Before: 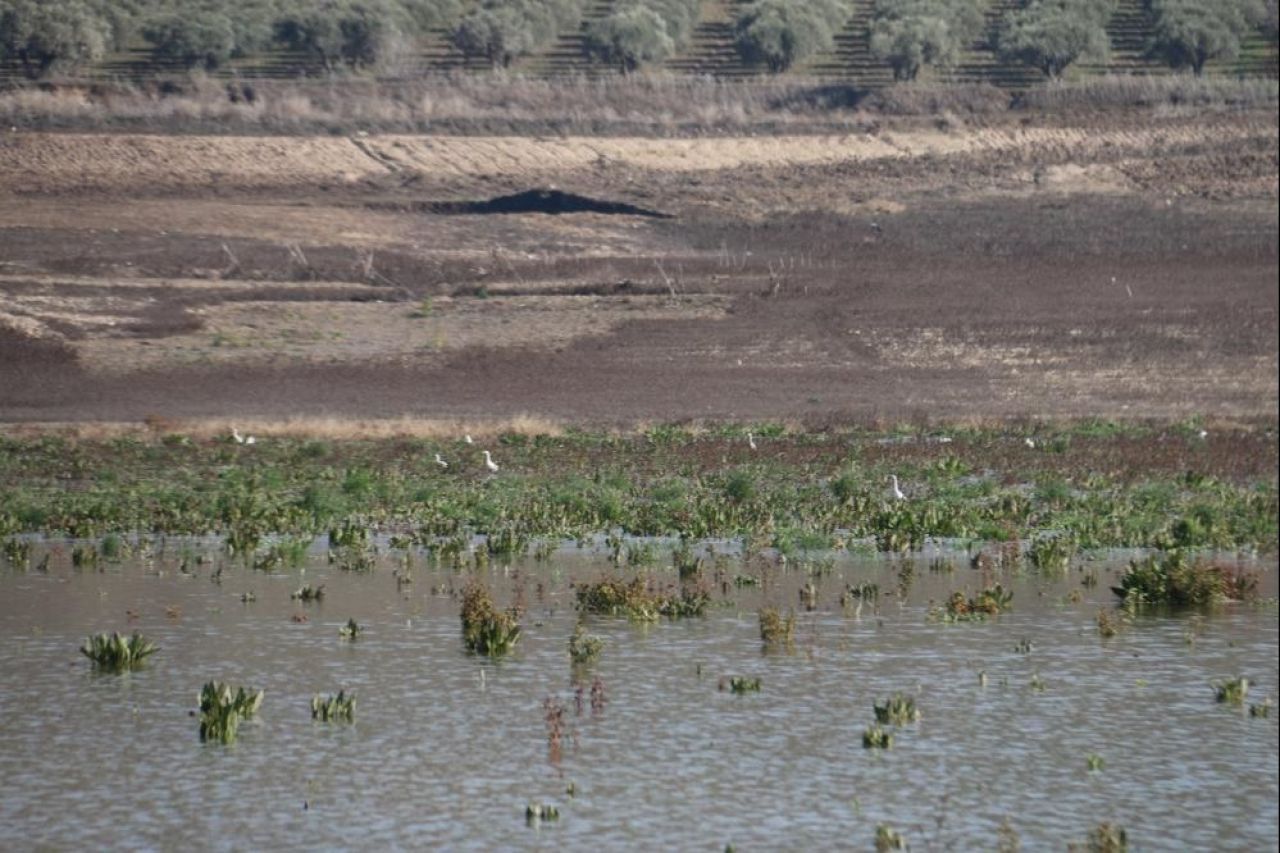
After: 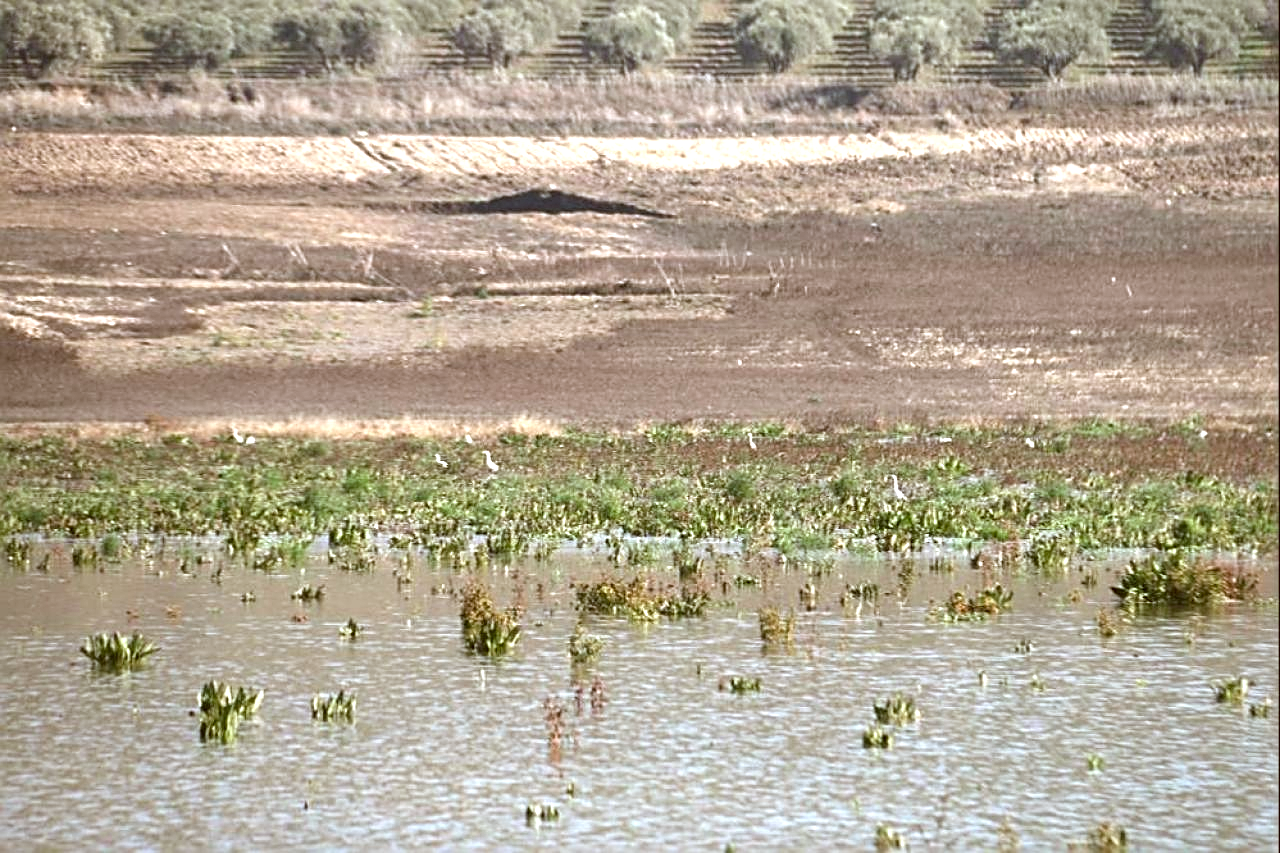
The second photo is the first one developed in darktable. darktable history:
exposure: black level correction 0, exposure 1.2 EV, compensate highlight preservation false
sharpen: radius 2.676, amount 0.669
color correction: highlights a* -0.482, highlights b* 0.161, shadows a* 4.66, shadows b* 20.72
